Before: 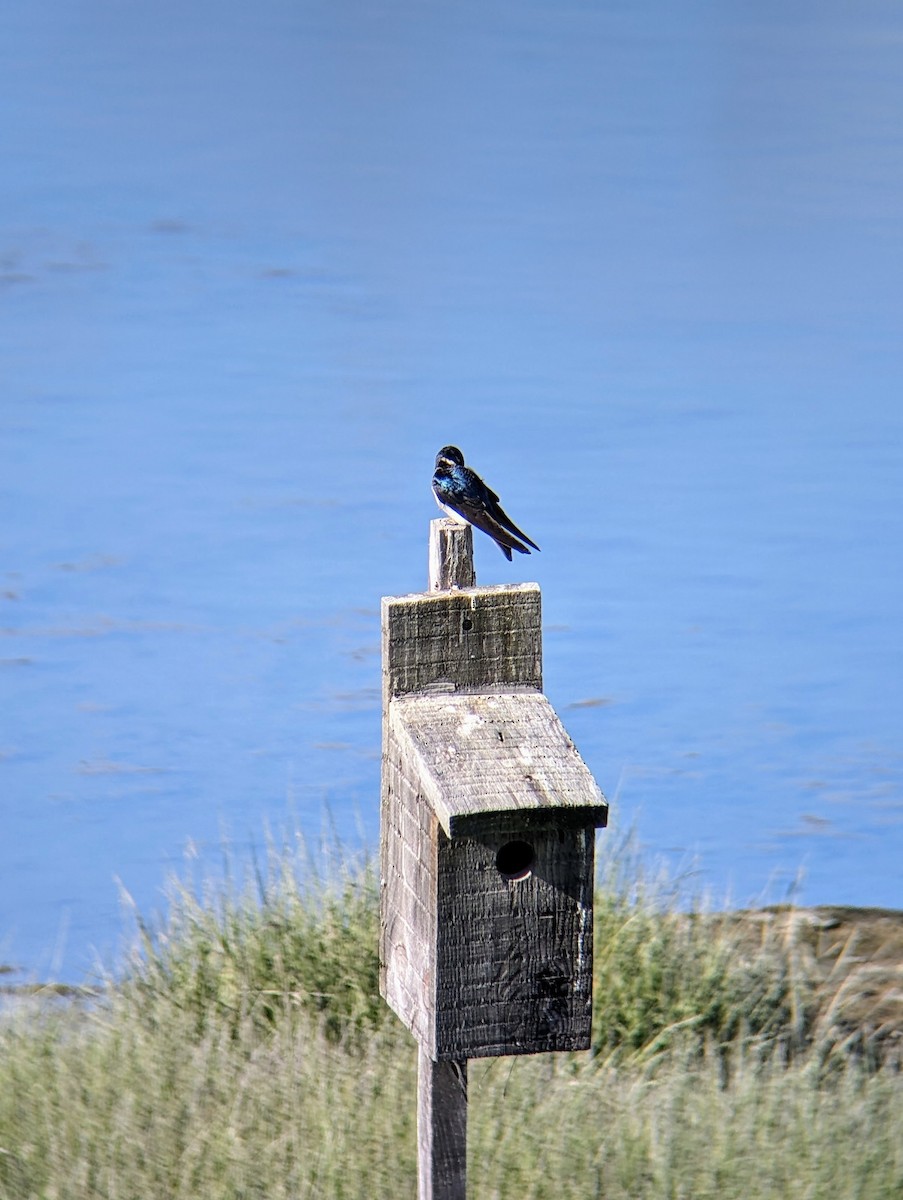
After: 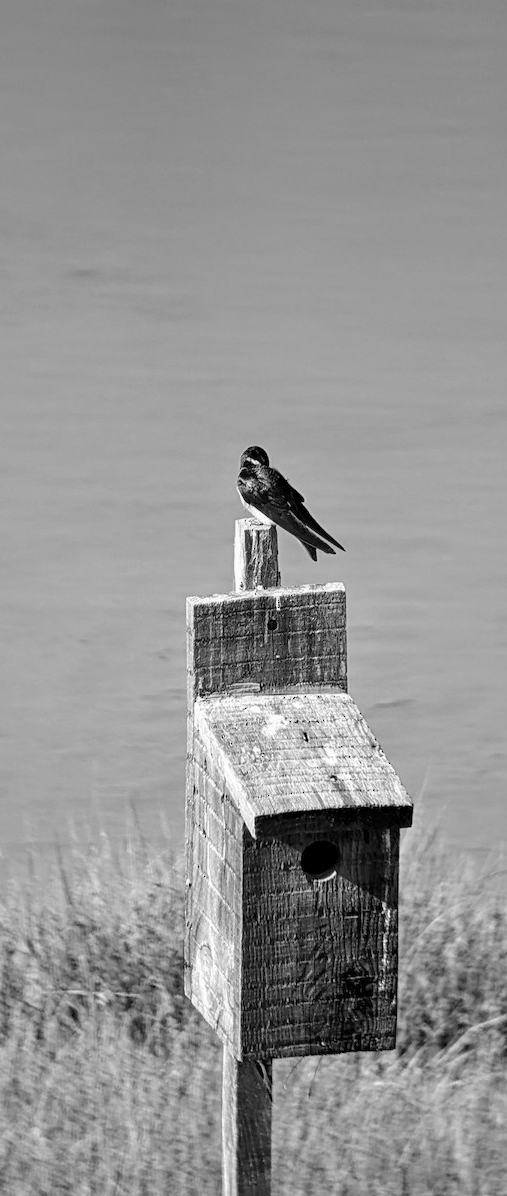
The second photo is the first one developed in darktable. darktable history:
haze removal: compatibility mode true, adaptive false
monochrome: on, module defaults
crop: left 21.674%, right 22.086%
